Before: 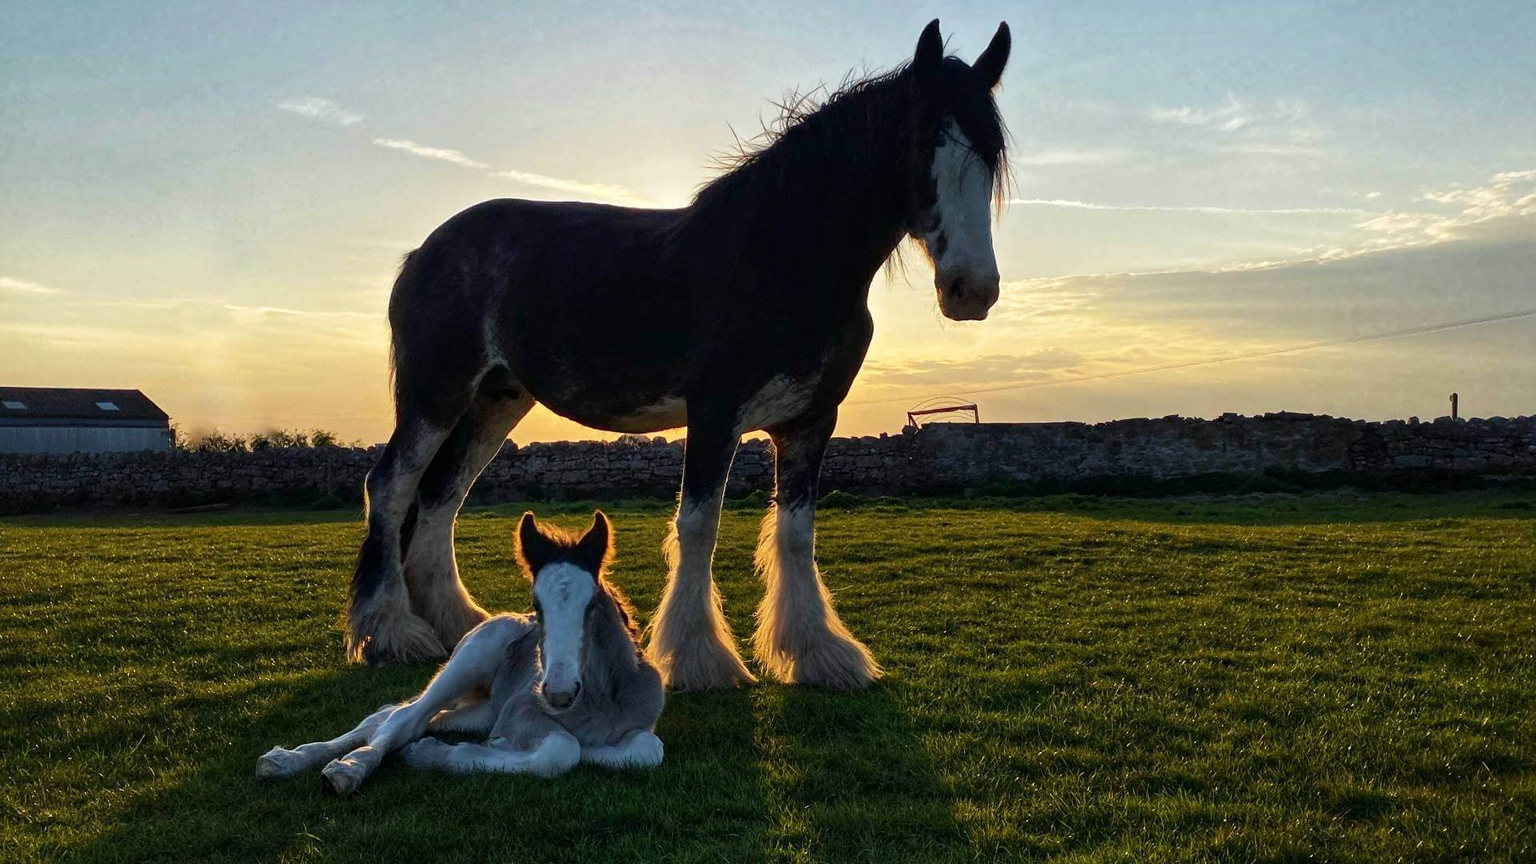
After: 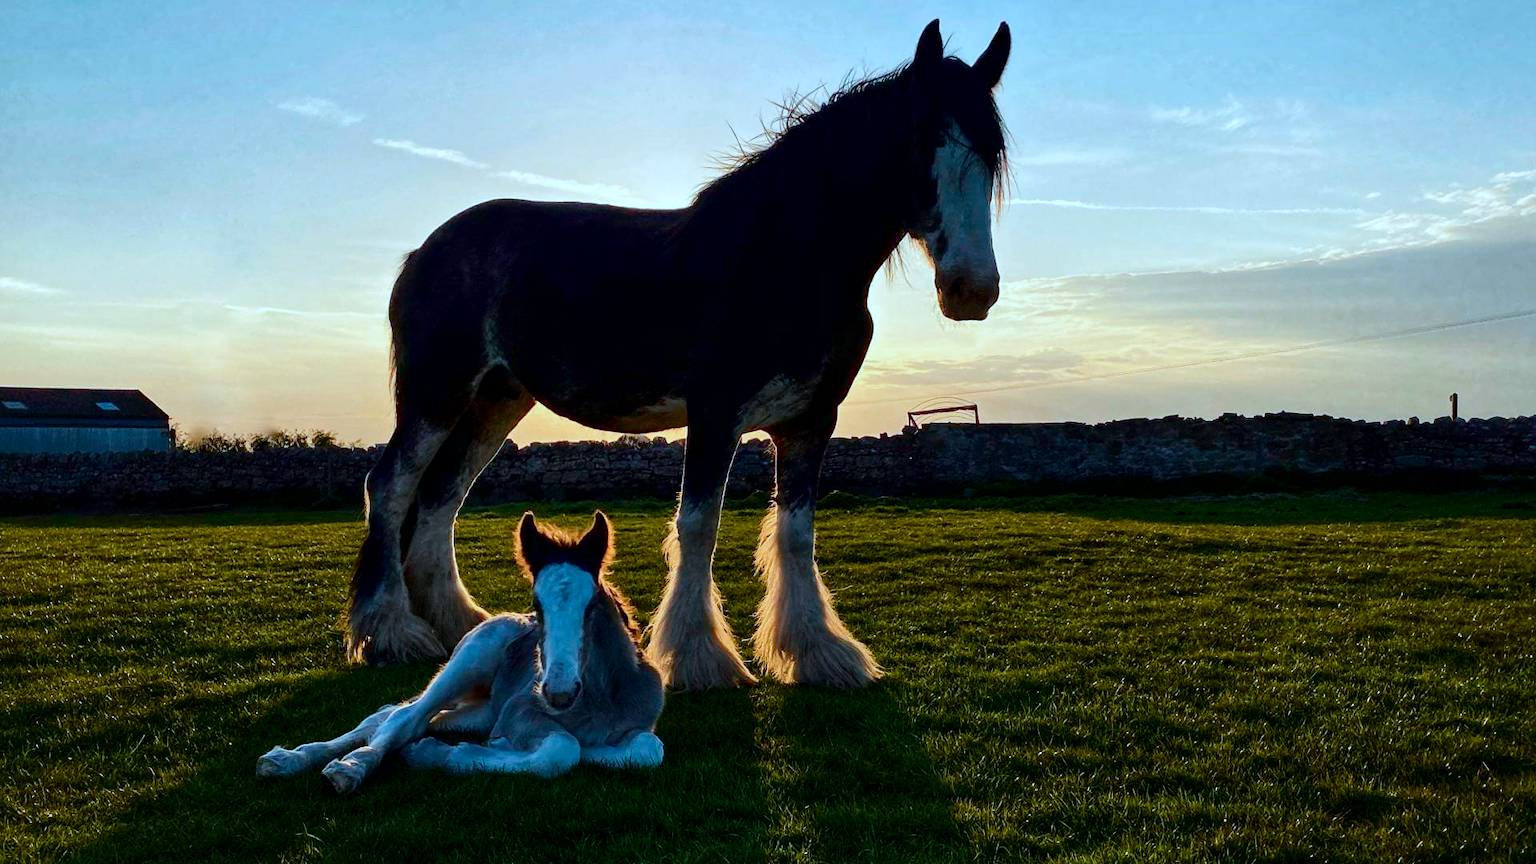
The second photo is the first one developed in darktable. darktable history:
color correction: highlights a* -9.17, highlights b* -23.26
tone curve: curves: ch0 [(0.029, 0) (0.134, 0.063) (0.249, 0.198) (0.378, 0.365) (0.499, 0.529) (1, 1)], color space Lab, independent channels, preserve colors none
color balance rgb: perceptual saturation grading › global saturation 20%, perceptual saturation grading › highlights -25.559%, perceptual saturation grading › shadows 49.415%
